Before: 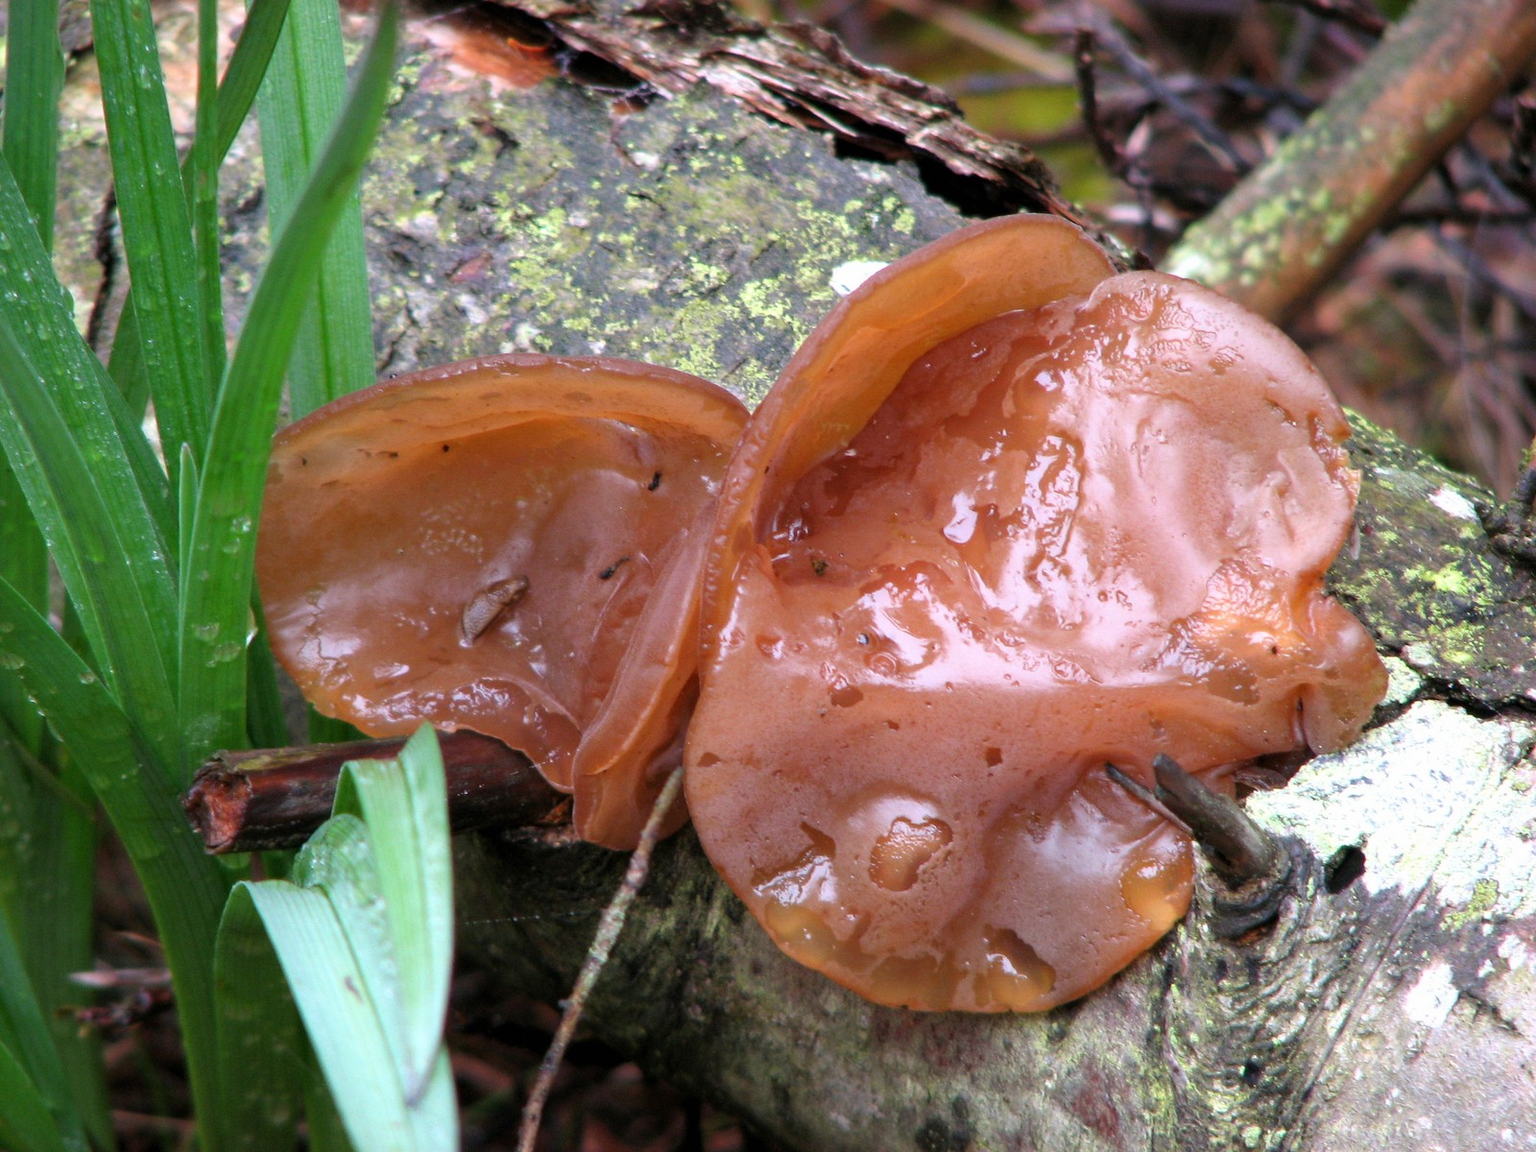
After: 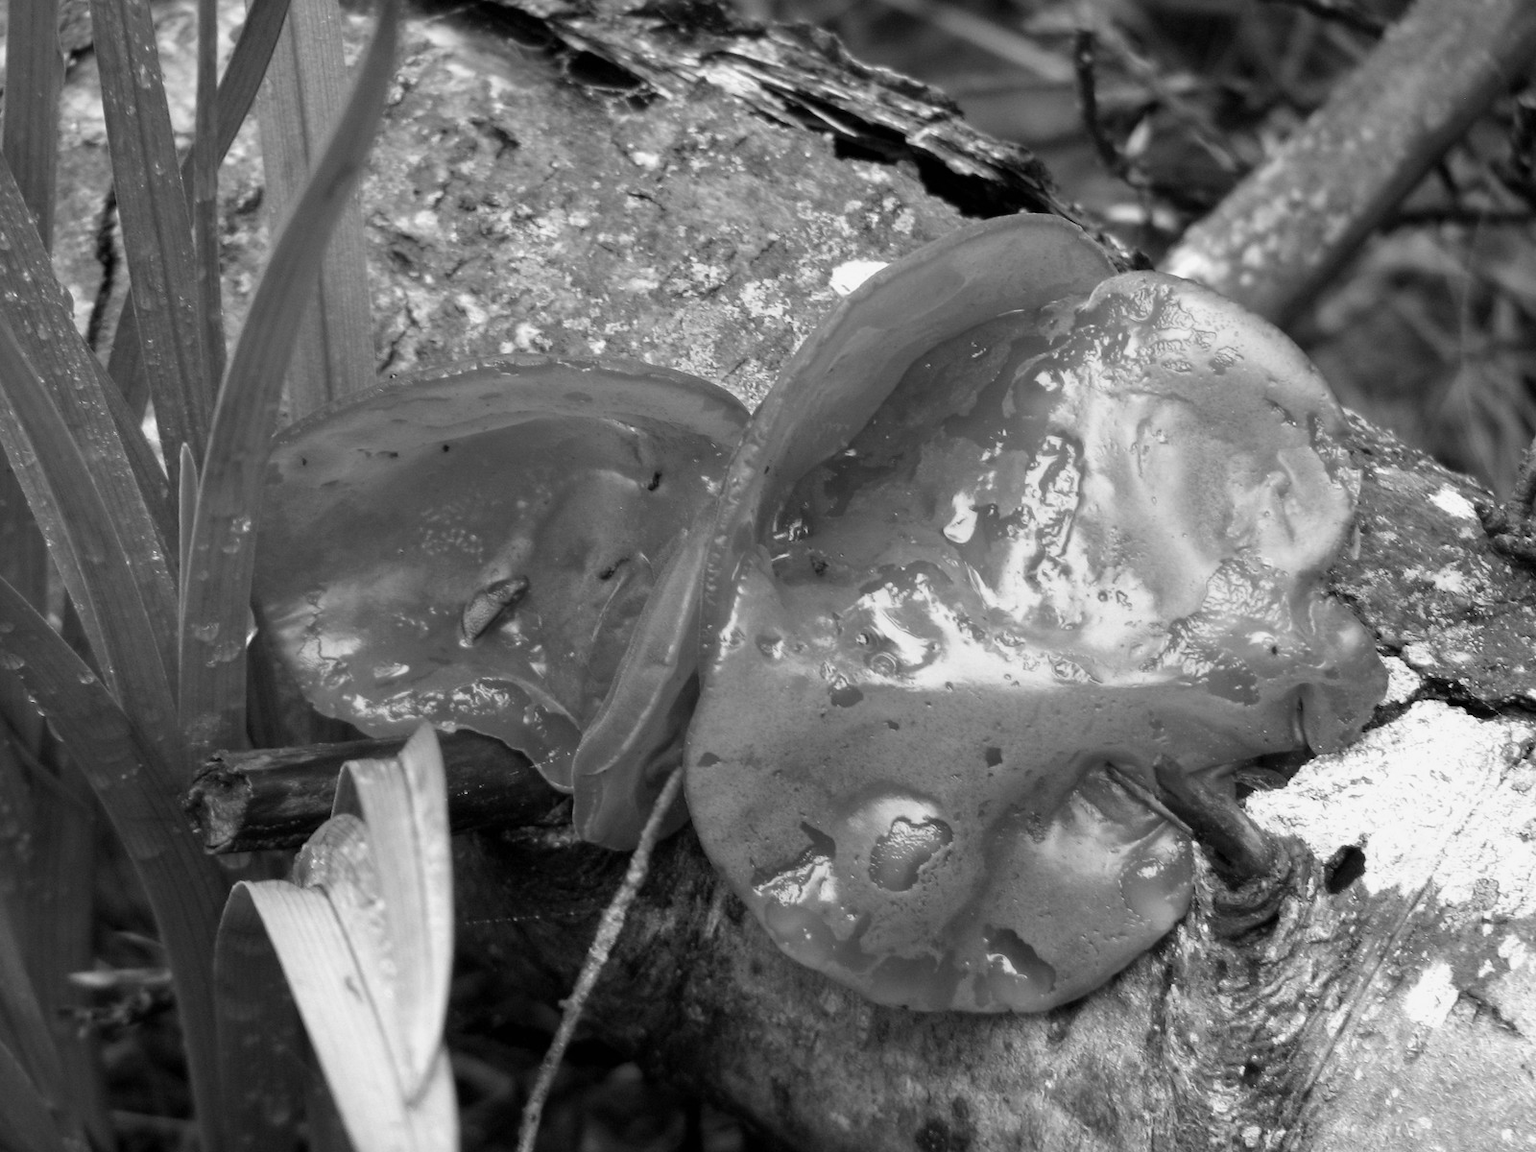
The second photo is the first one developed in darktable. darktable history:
color calibration: output gray [0.18, 0.41, 0.41, 0], gray › normalize channels true, illuminant same as pipeline (D50), adaptation XYZ, x 0.346, y 0.359, gamut compression 0
white balance: emerald 1
